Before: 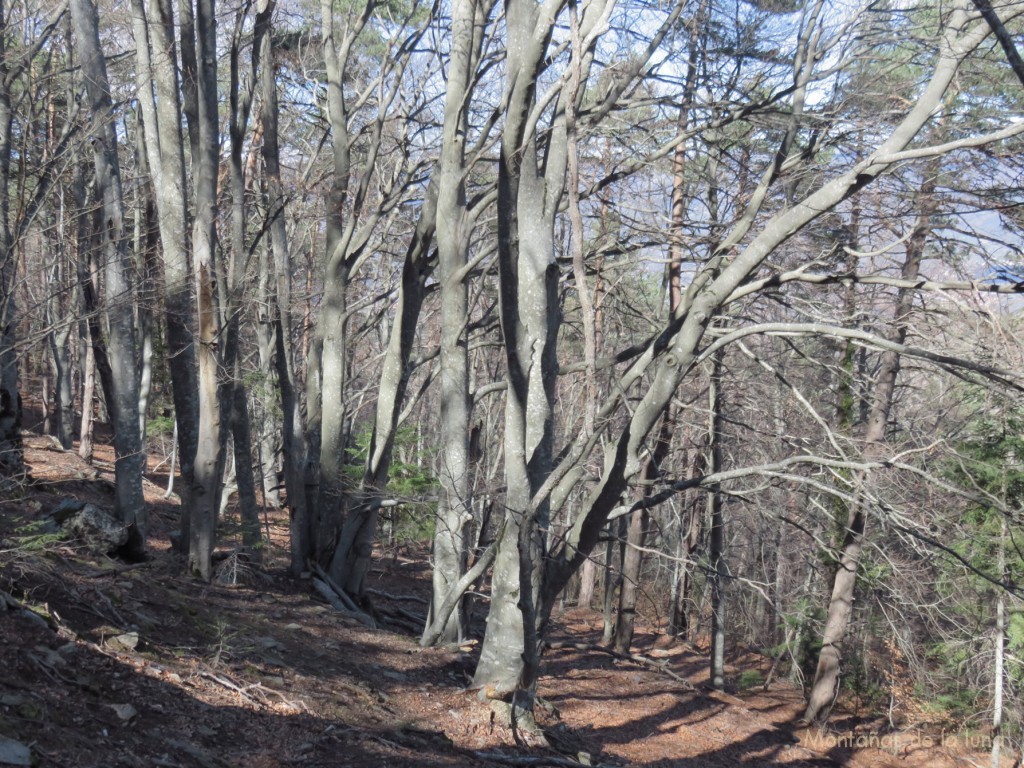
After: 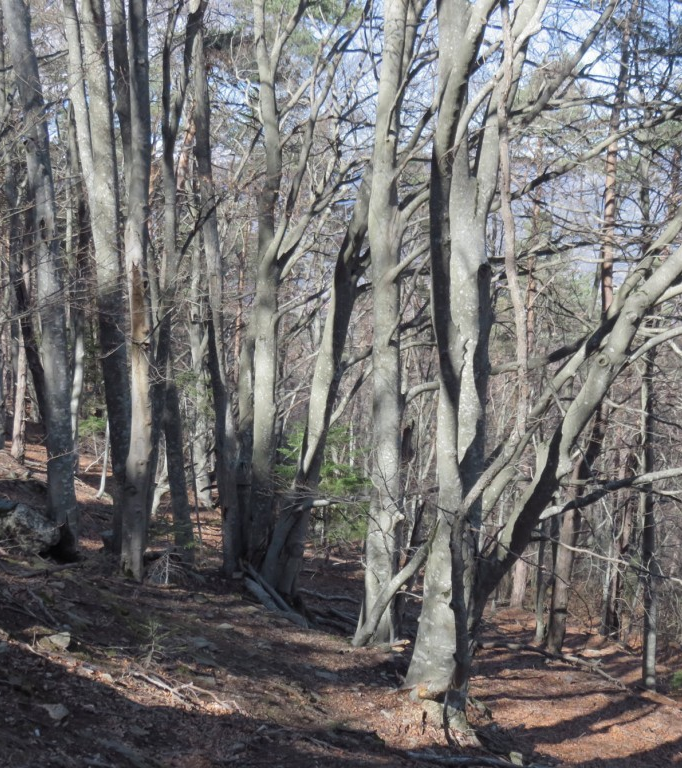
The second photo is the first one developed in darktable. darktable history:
crop and rotate: left 6.664%, right 26.642%
